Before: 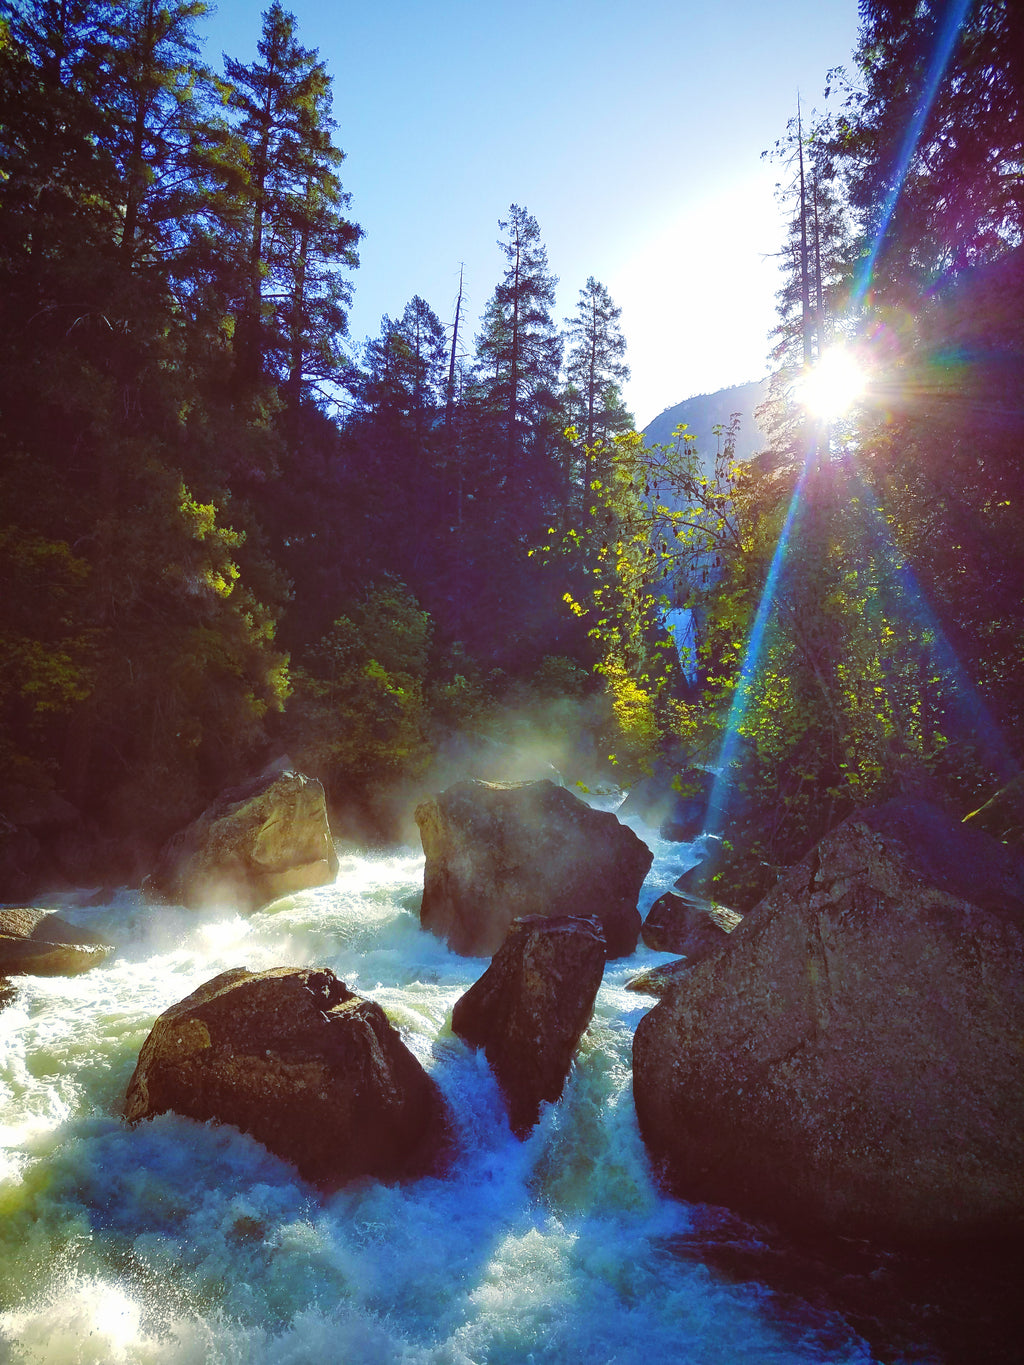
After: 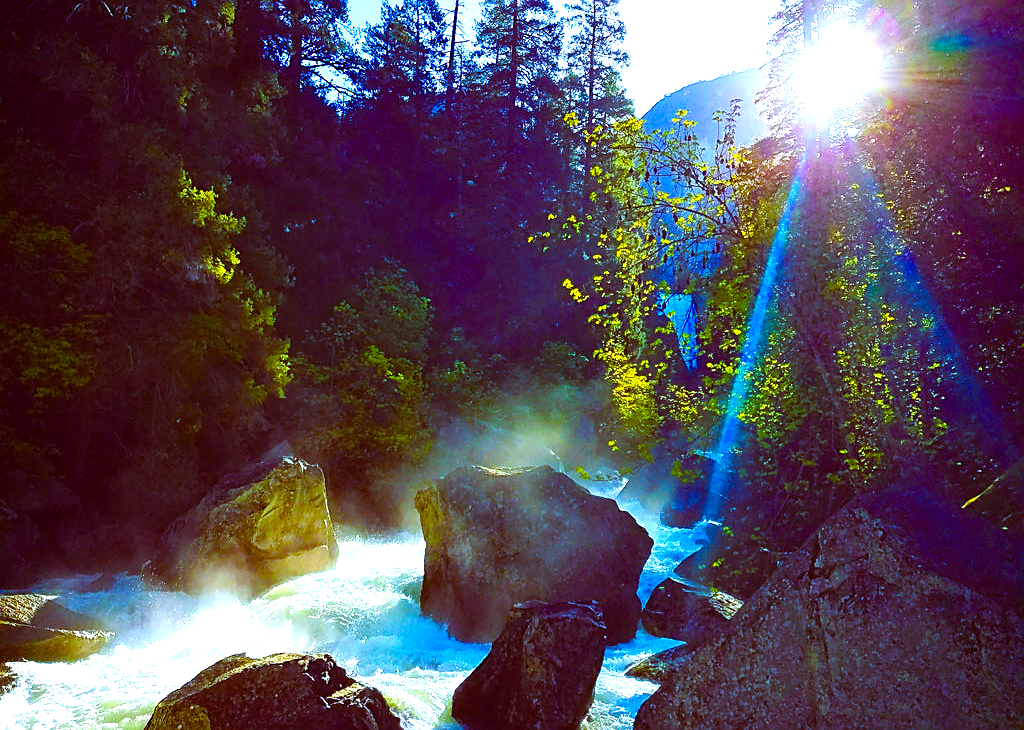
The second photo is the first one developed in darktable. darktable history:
sharpen: on, module defaults
white balance: red 0.924, blue 1.095
color balance rgb: global offset › luminance -0.37%, perceptual saturation grading › highlights -17.77%, perceptual saturation grading › mid-tones 33.1%, perceptual saturation grading › shadows 50.52%, perceptual brilliance grading › highlights 20%, perceptual brilliance grading › mid-tones 20%, perceptual brilliance grading › shadows -20%, global vibrance 50%
crop and rotate: top 23.043%, bottom 23.437%
